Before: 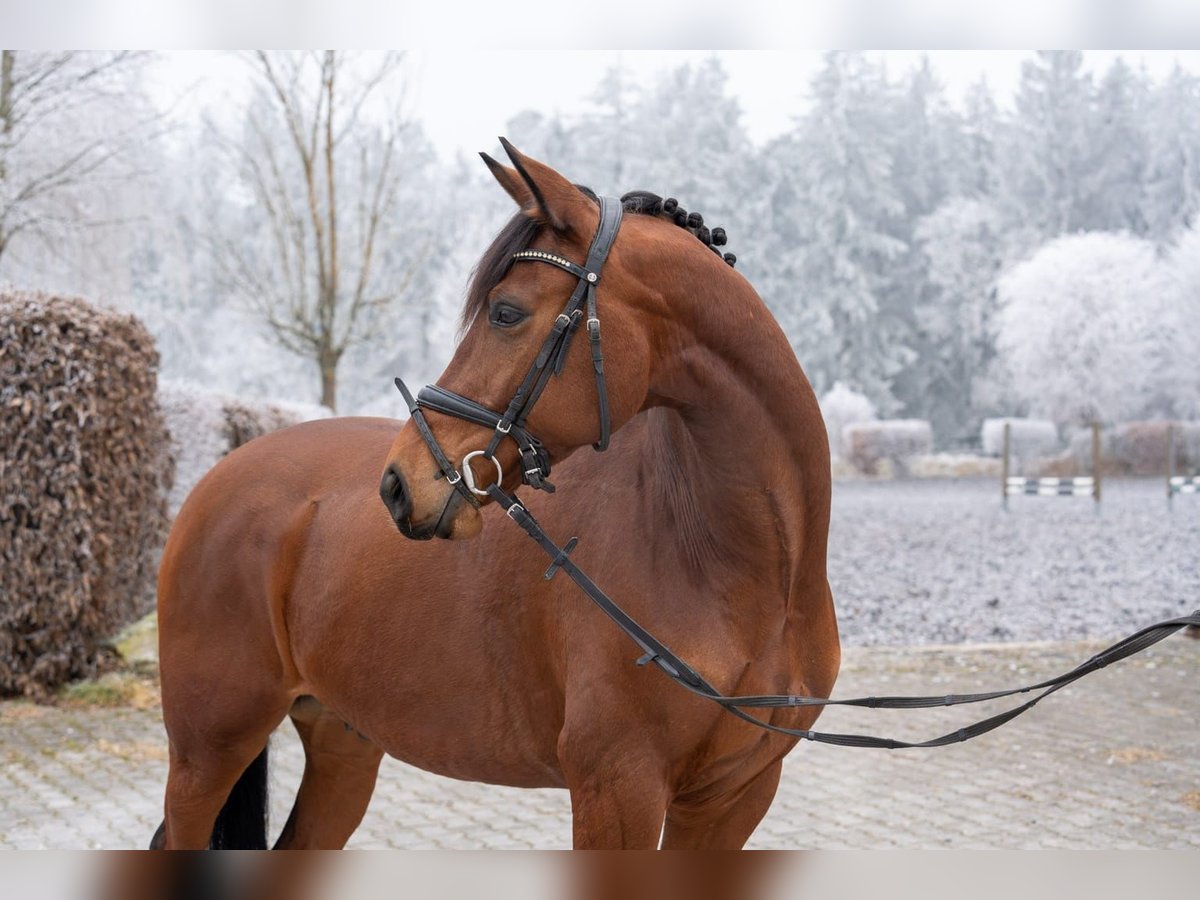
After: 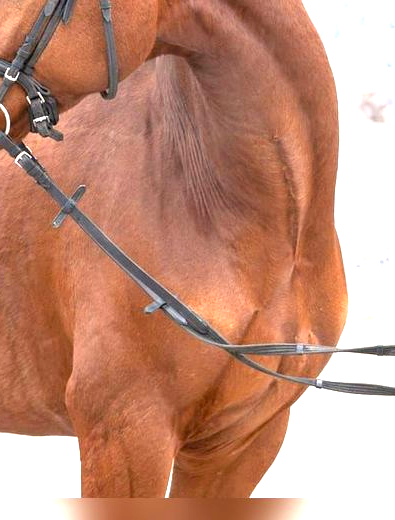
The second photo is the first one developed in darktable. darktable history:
crop: left 41.075%, top 39.135%, right 25.948%, bottom 2.987%
color calibration: output R [0.999, 0.026, -0.11, 0], output G [-0.019, 1.037, -0.099, 0], output B [0.022, -0.023, 0.902, 0], illuminant same as pipeline (D50), adaptation XYZ, x 0.346, y 0.358, temperature 5005.89 K
exposure: black level correction 0.001, exposure 1.844 EV, compensate exposure bias true, compensate highlight preservation false
